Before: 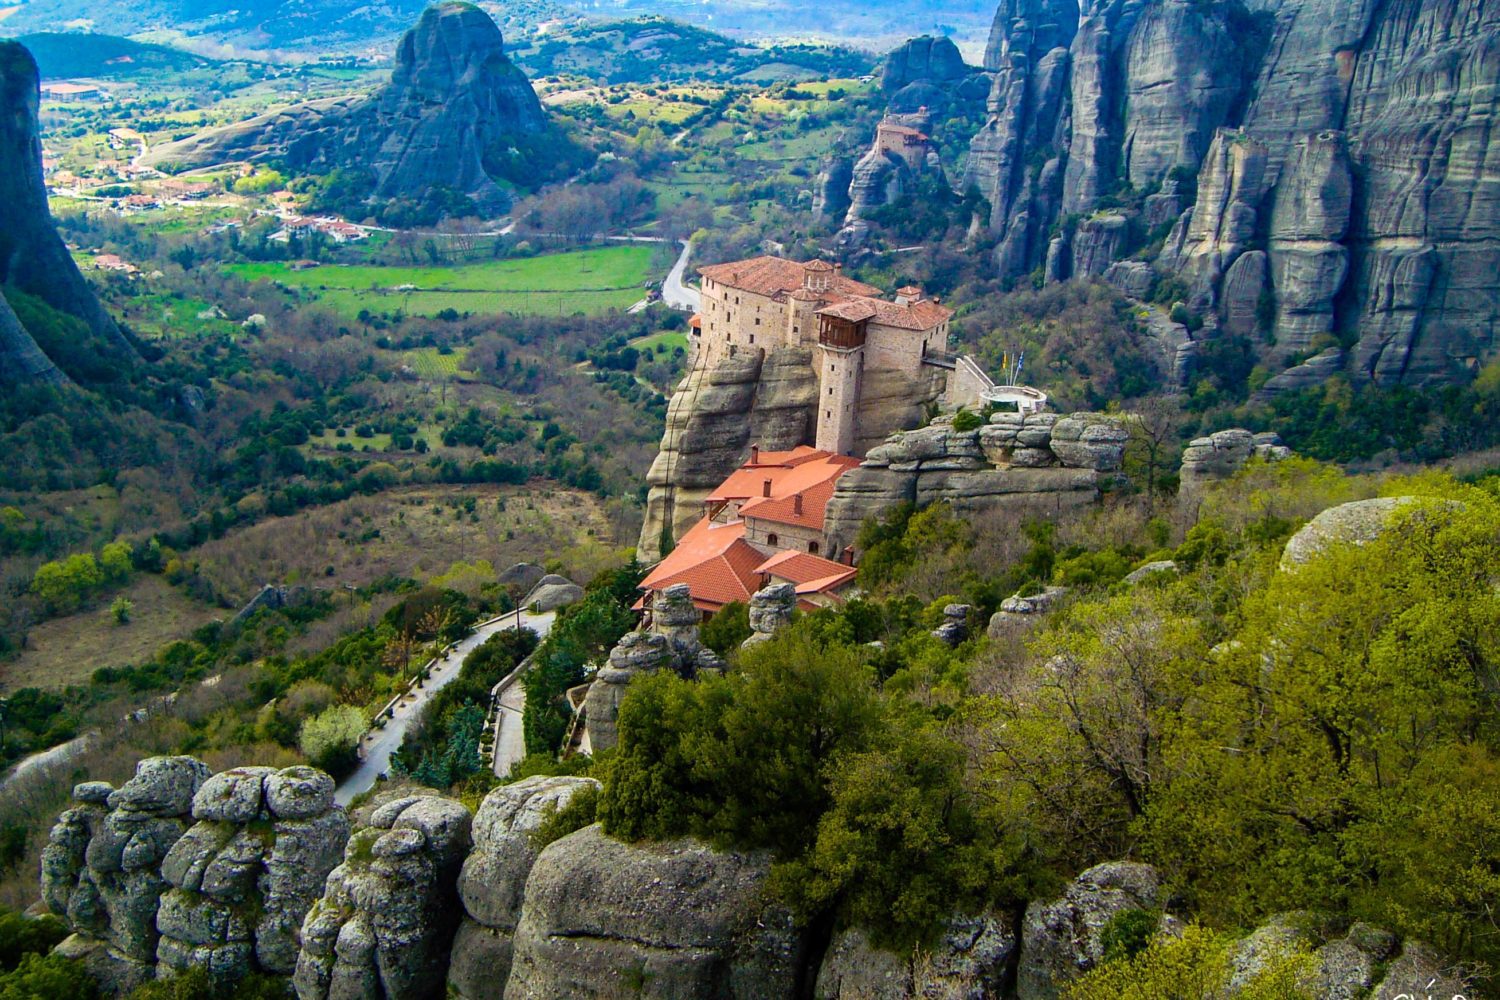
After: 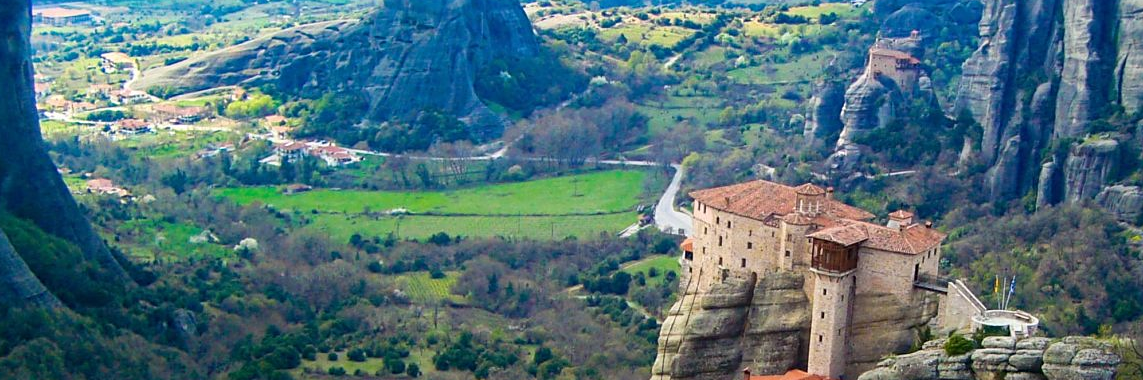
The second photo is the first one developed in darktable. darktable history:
crop: left 0.579%, top 7.627%, right 23.167%, bottom 54.275%
sharpen: amount 0.2
